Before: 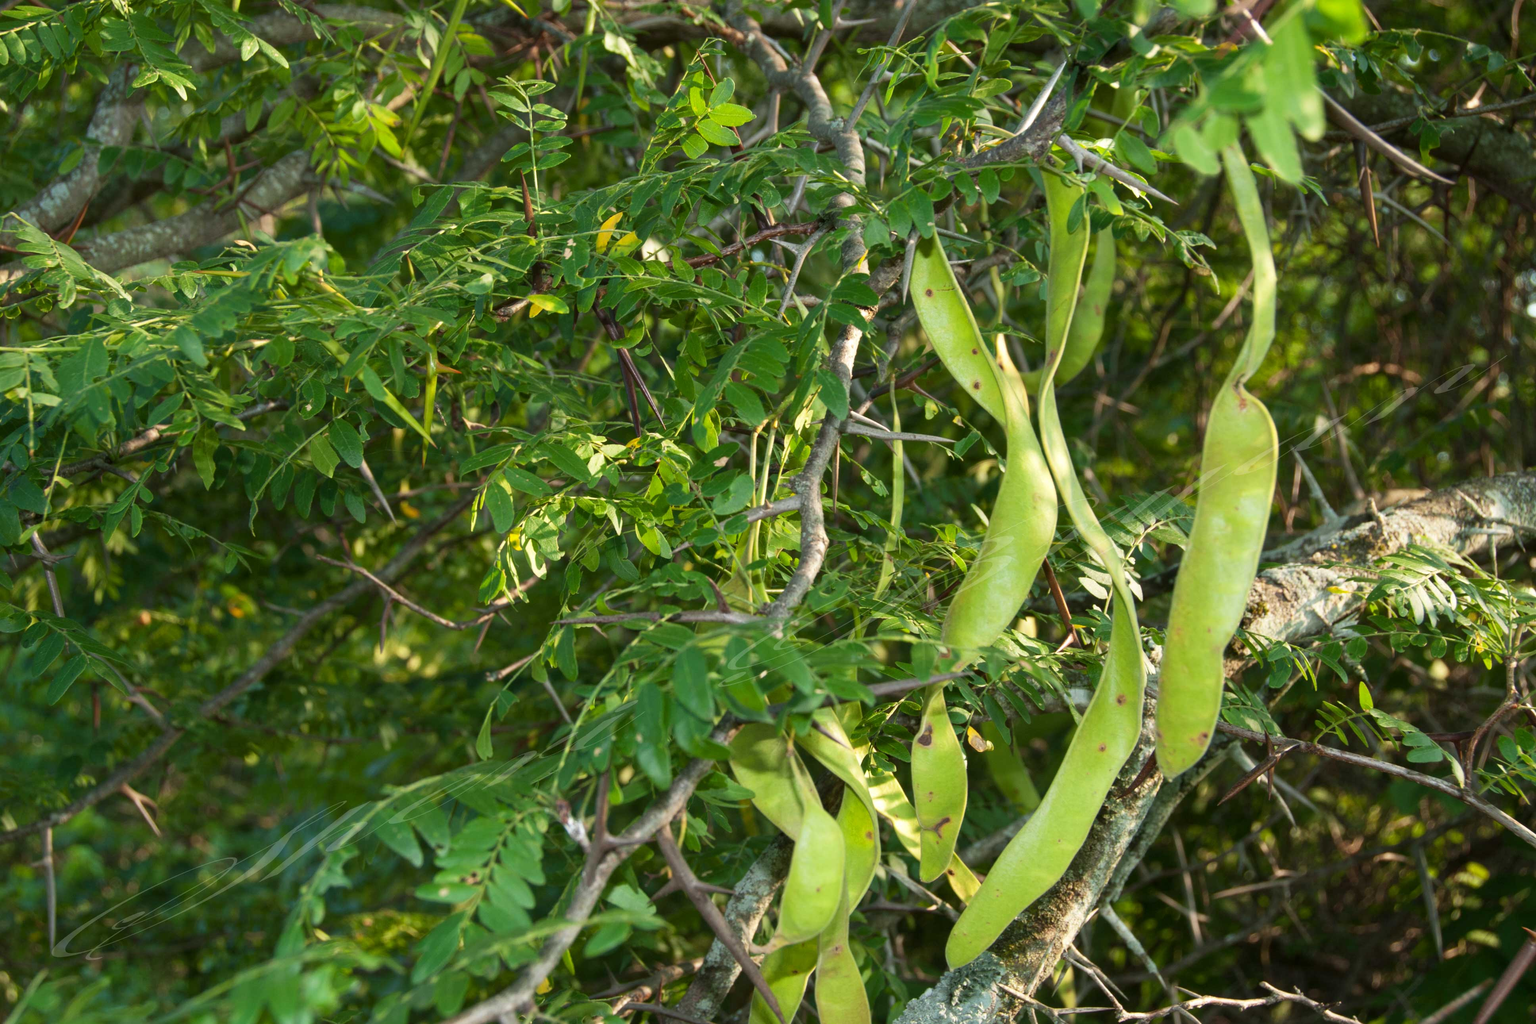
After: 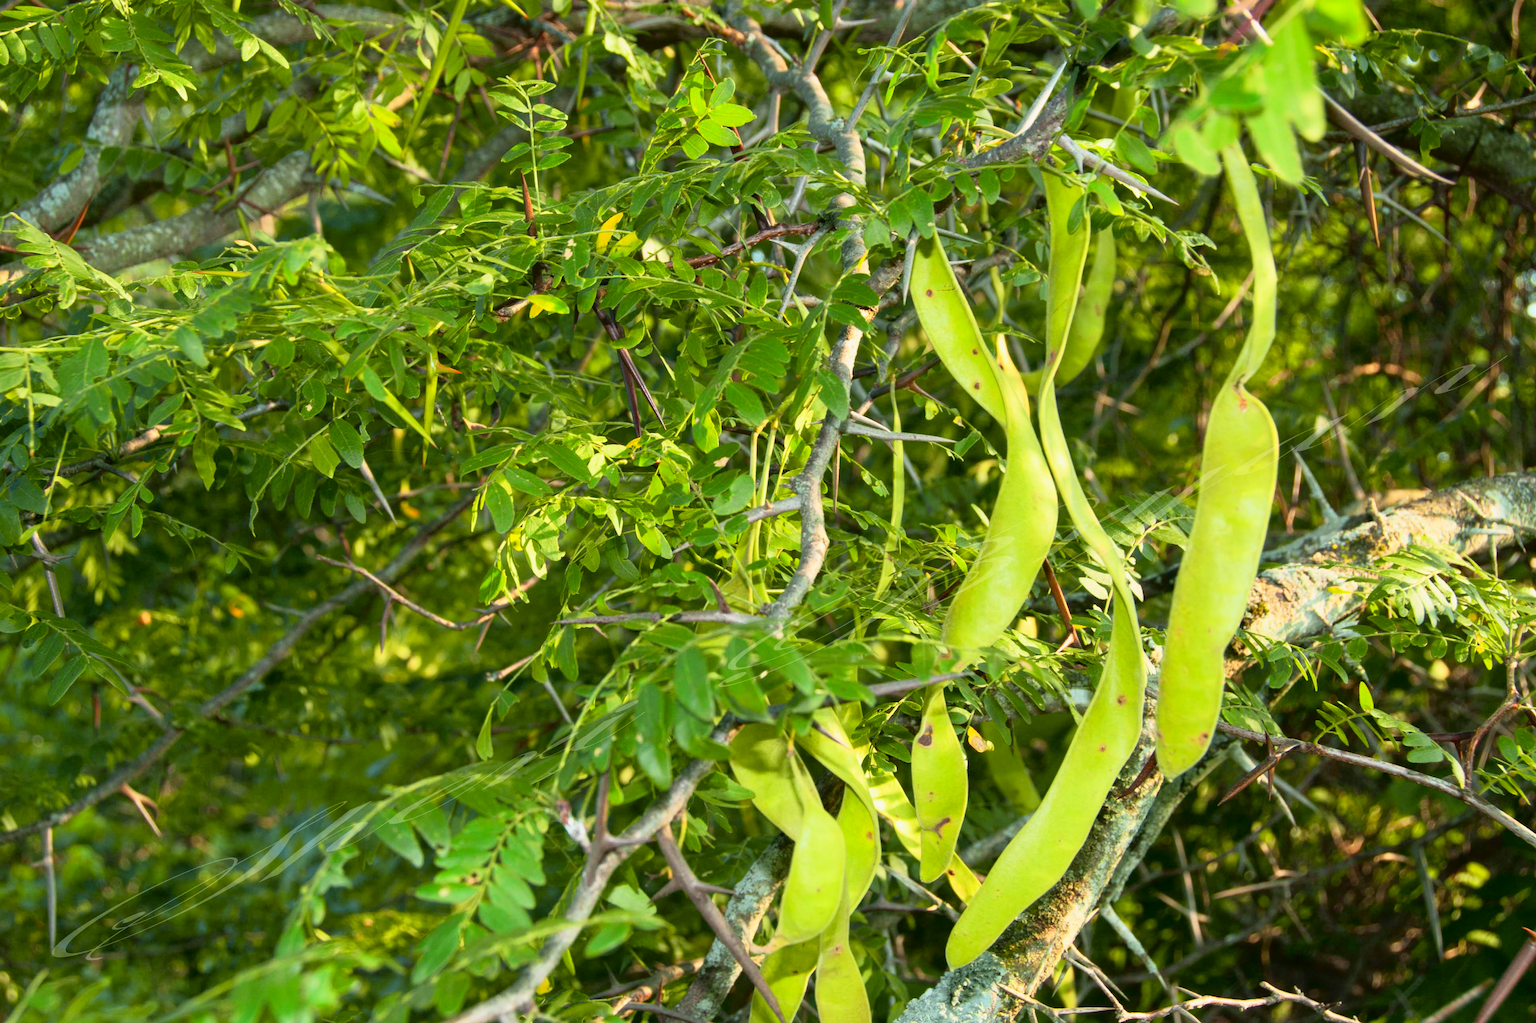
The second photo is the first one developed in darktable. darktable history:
tone curve: curves: ch0 [(0, 0.005) (0.103, 0.097) (0.18, 0.22) (0.378, 0.482) (0.504, 0.631) (0.663, 0.801) (0.834, 0.914) (1, 0.971)]; ch1 [(0, 0) (0.172, 0.123) (0.324, 0.253) (0.396, 0.388) (0.478, 0.461) (0.499, 0.498) (0.522, 0.528) (0.604, 0.692) (0.704, 0.818) (1, 1)]; ch2 [(0, 0) (0.411, 0.424) (0.496, 0.5) (0.515, 0.519) (0.555, 0.585) (0.628, 0.703) (1, 1)], color space Lab, independent channels, preserve colors none
